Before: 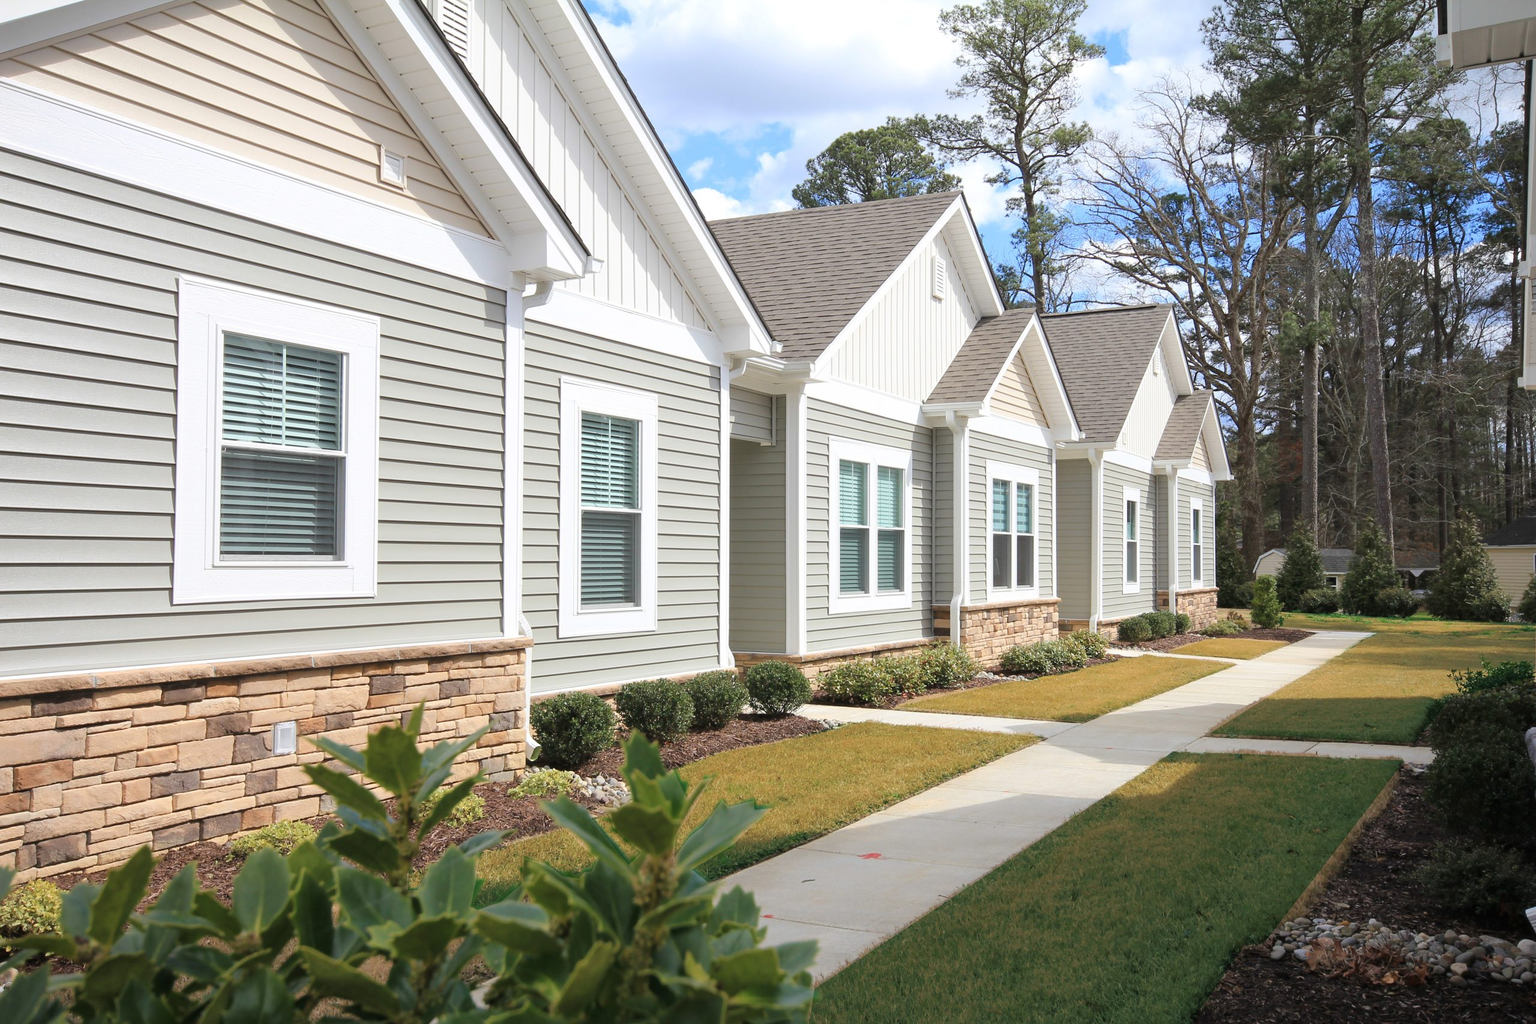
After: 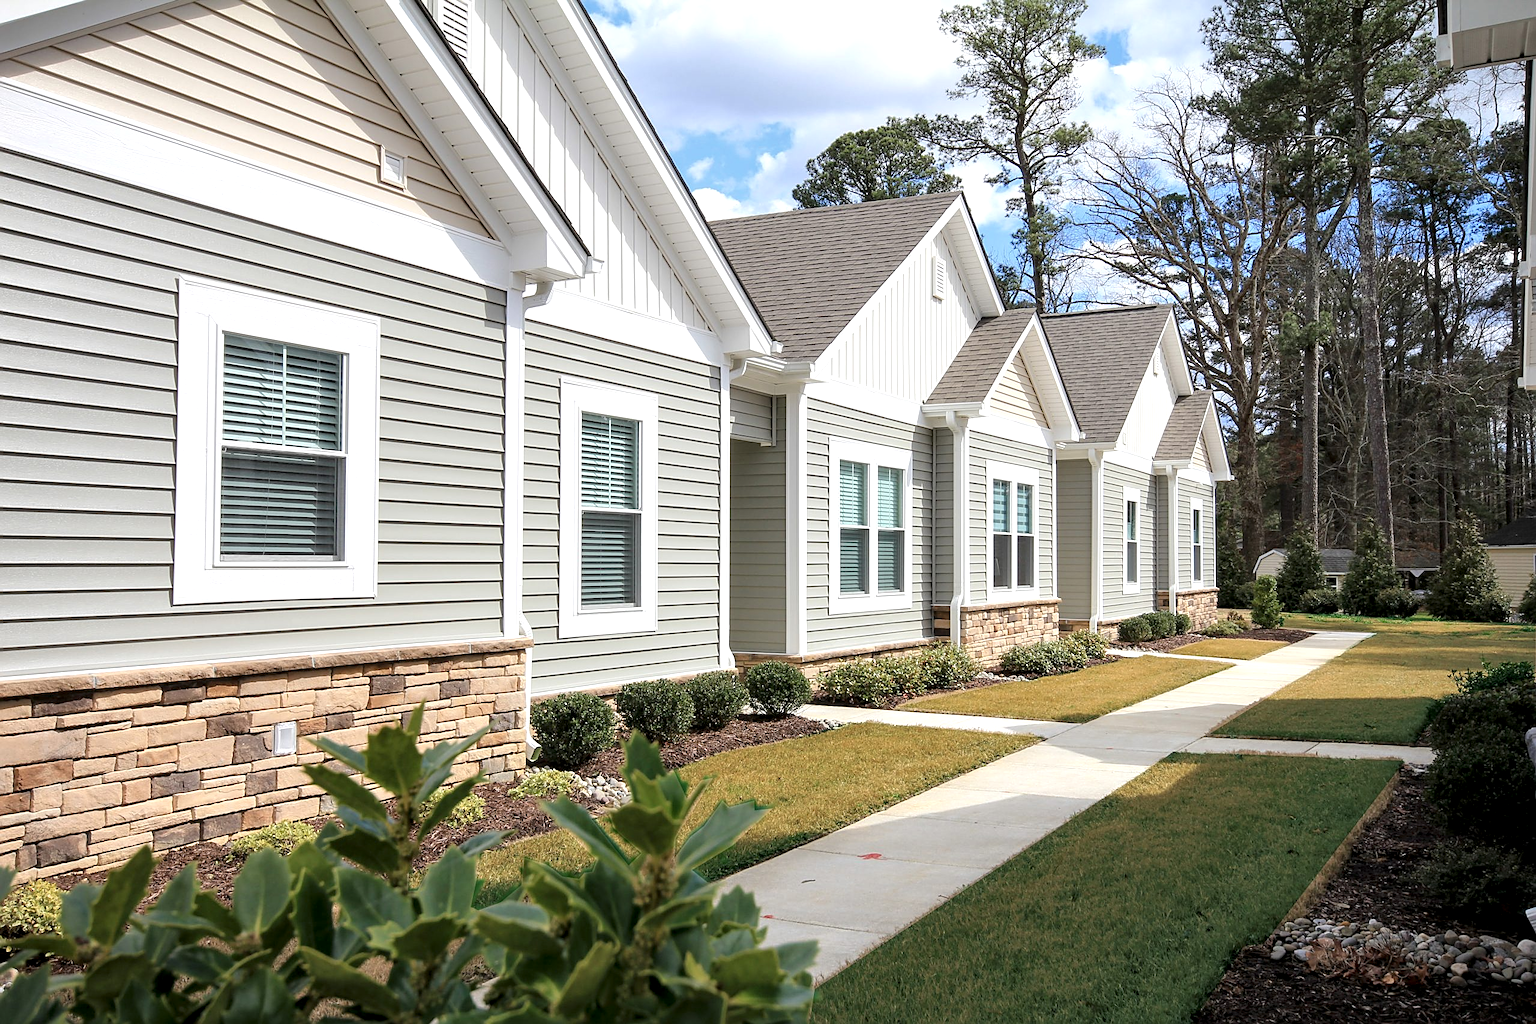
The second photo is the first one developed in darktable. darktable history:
local contrast: detail 135%, midtone range 0.75
tone equalizer: -8 EV 0.06 EV, smoothing diameter 25%, edges refinement/feathering 10, preserve details guided filter
sharpen: on, module defaults
